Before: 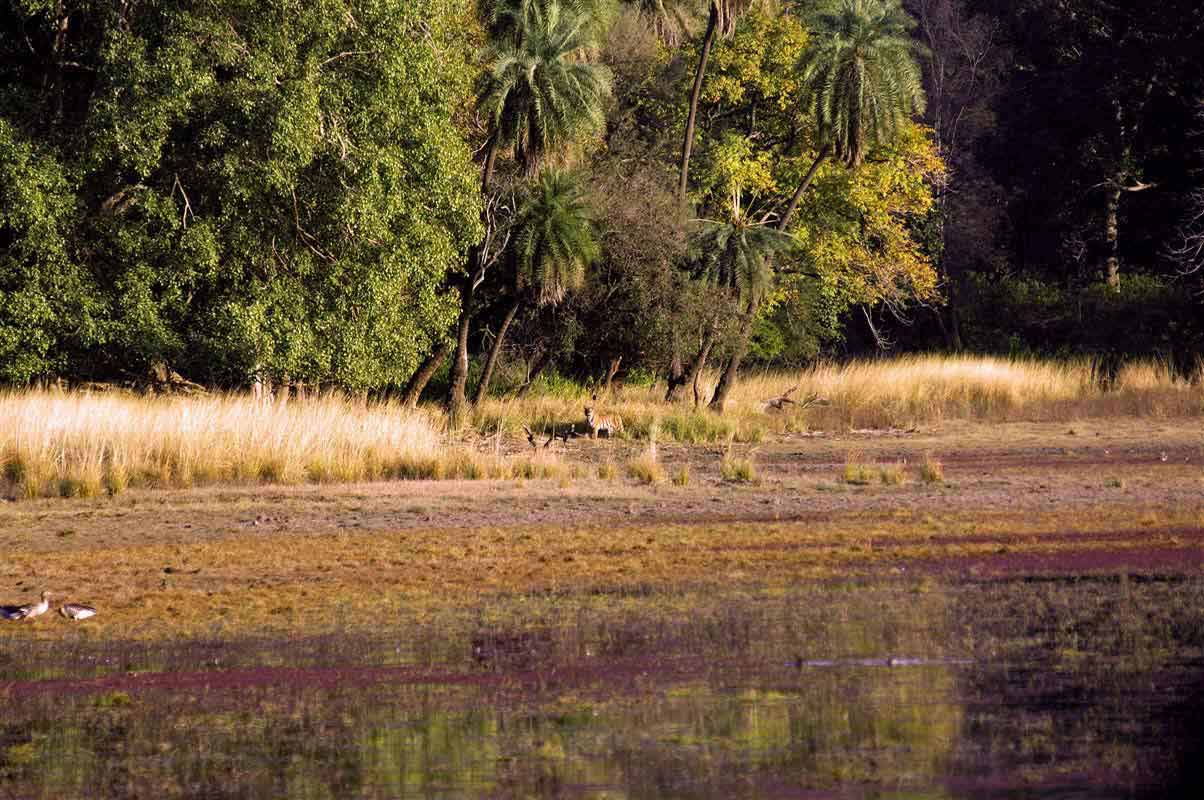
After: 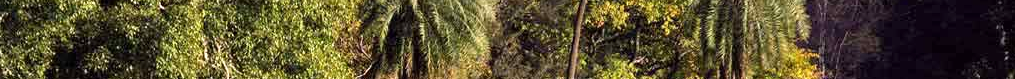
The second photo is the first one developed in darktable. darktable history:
exposure: exposure 0.376 EV, compensate highlight preservation false
crop and rotate: left 9.644%, top 9.491%, right 6.021%, bottom 80.509%
